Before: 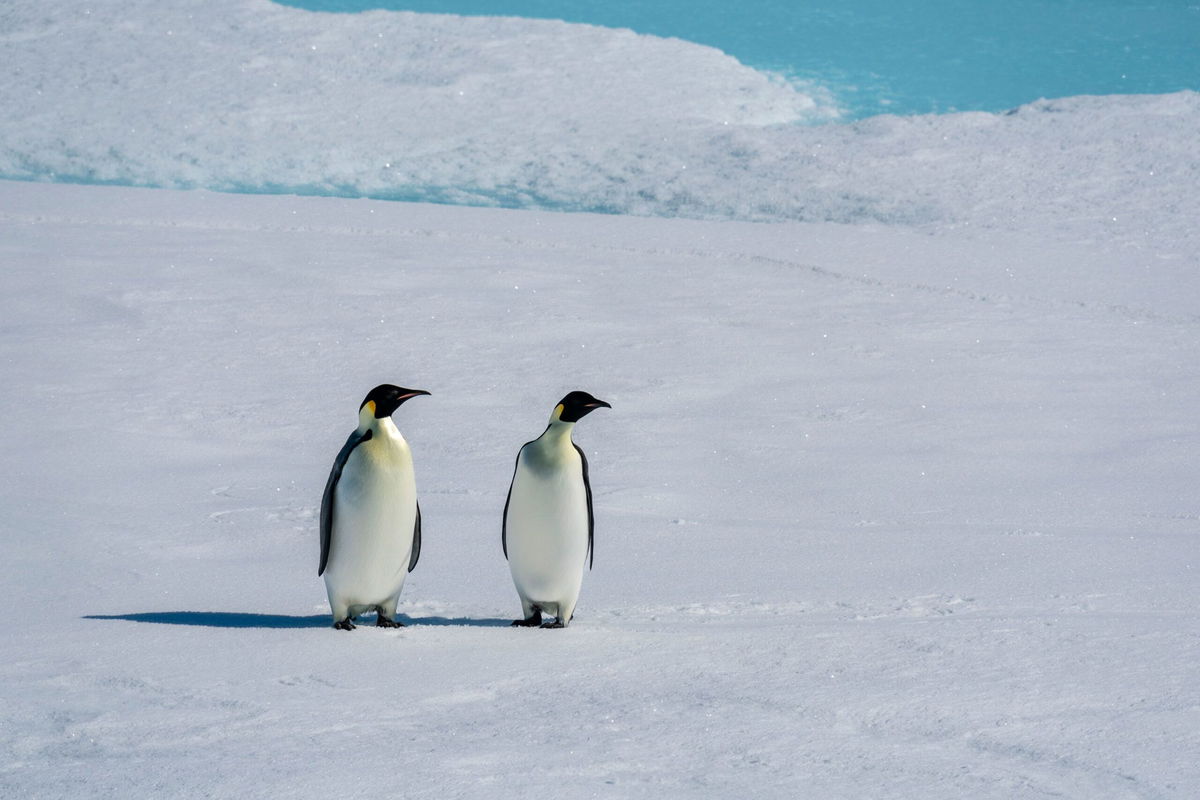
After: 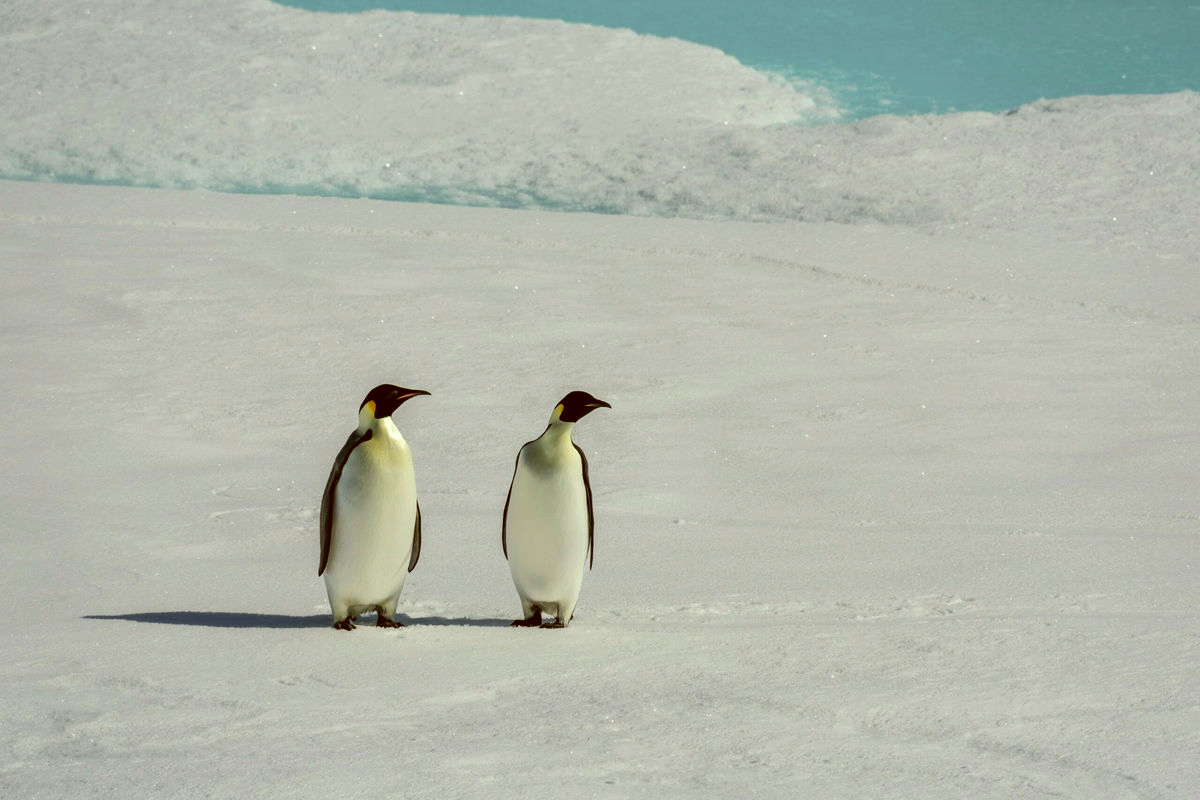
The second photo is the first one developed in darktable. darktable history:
color correction: highlights a* -5.59, highlights b* 9.79, shadows a* 9.44, shadows b* 24.21
